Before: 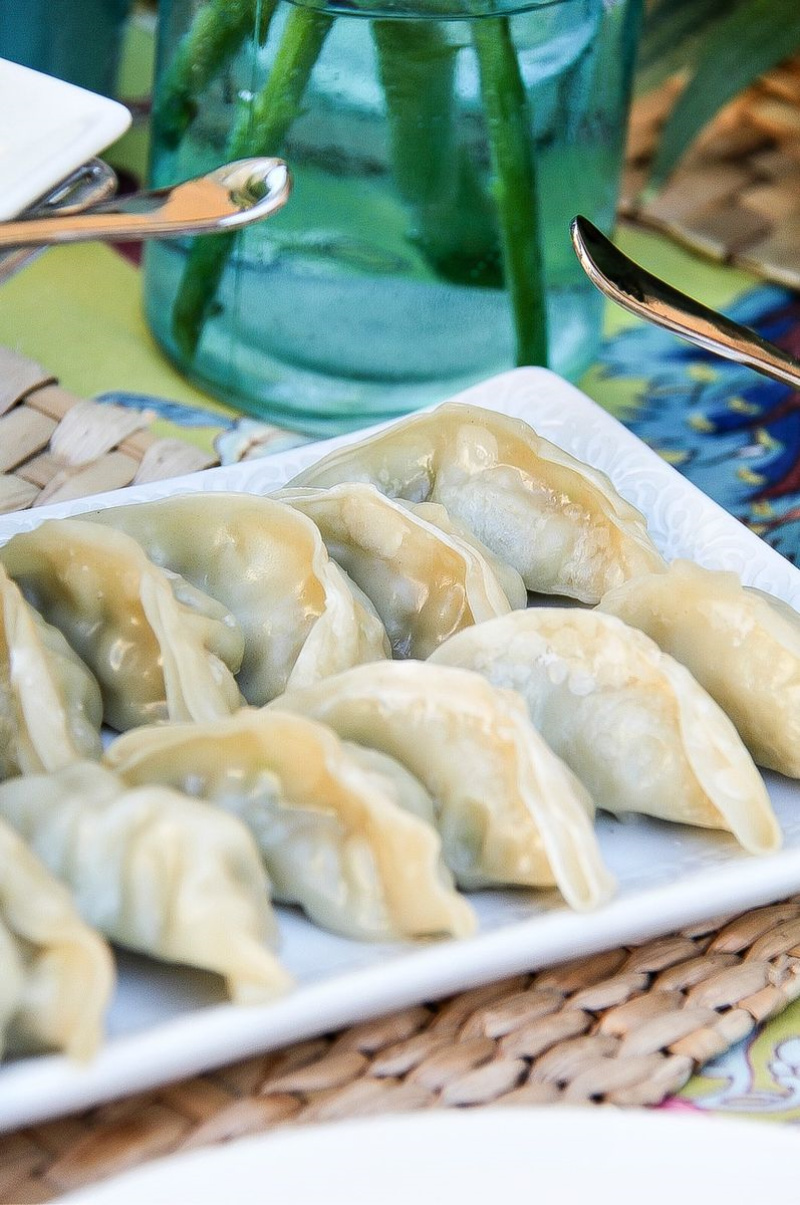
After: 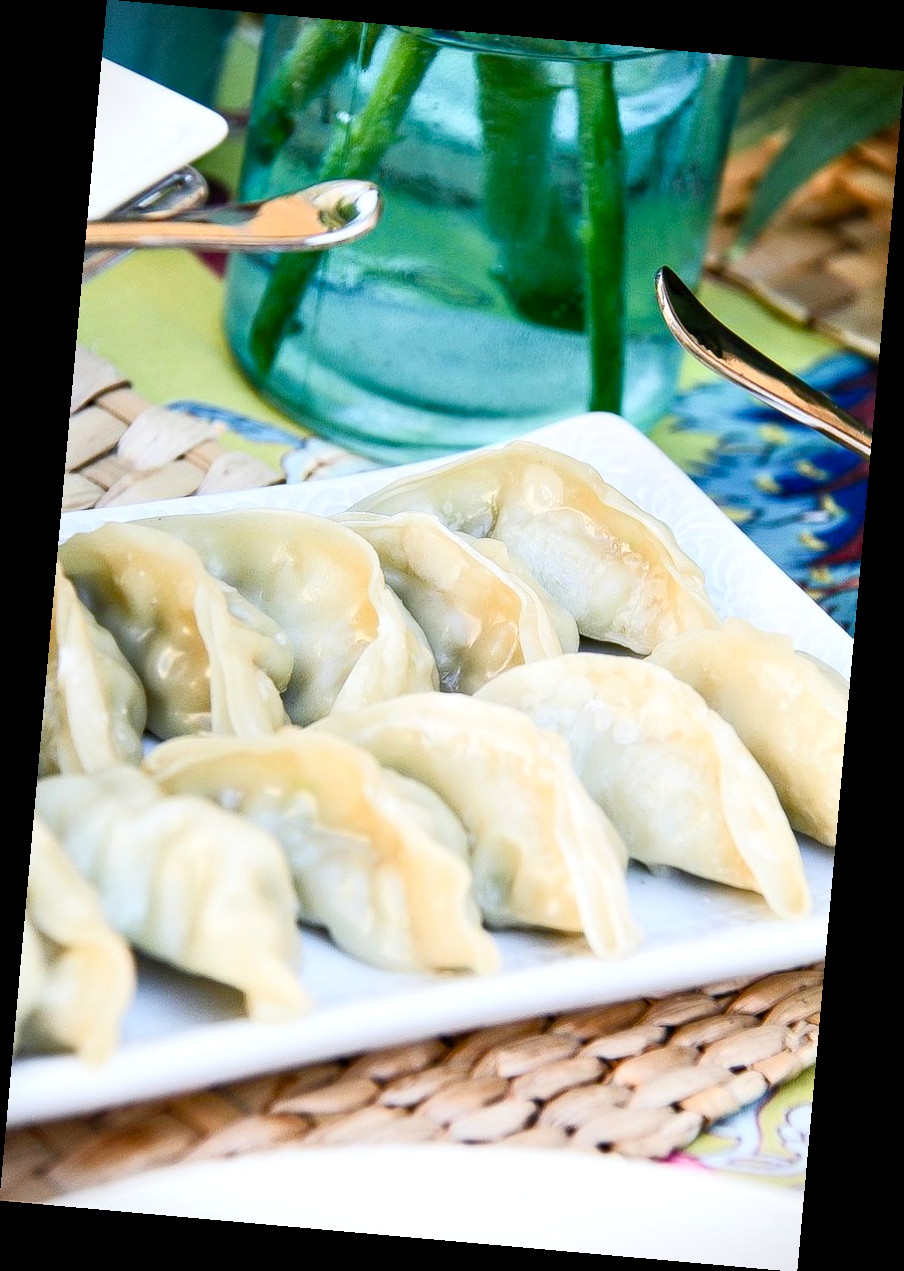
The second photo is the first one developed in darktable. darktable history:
contrast brightness saturation: contrast 0.1, brightness 0.02, saturation 0.02
shadows and highlights: shadows 0, highlights 40
exposure: exposure 0.161 EV, compensate highlight preservation false
rotate and perspective: rotation 5.12°, automatic cropping off
vignetting: fall-off start 91.19%
color balance rgb: perceptual saturation grading › global saturation 20%, perceptual saturation grading › highlights -25%, perceptual saturation grading › shadows 25%
